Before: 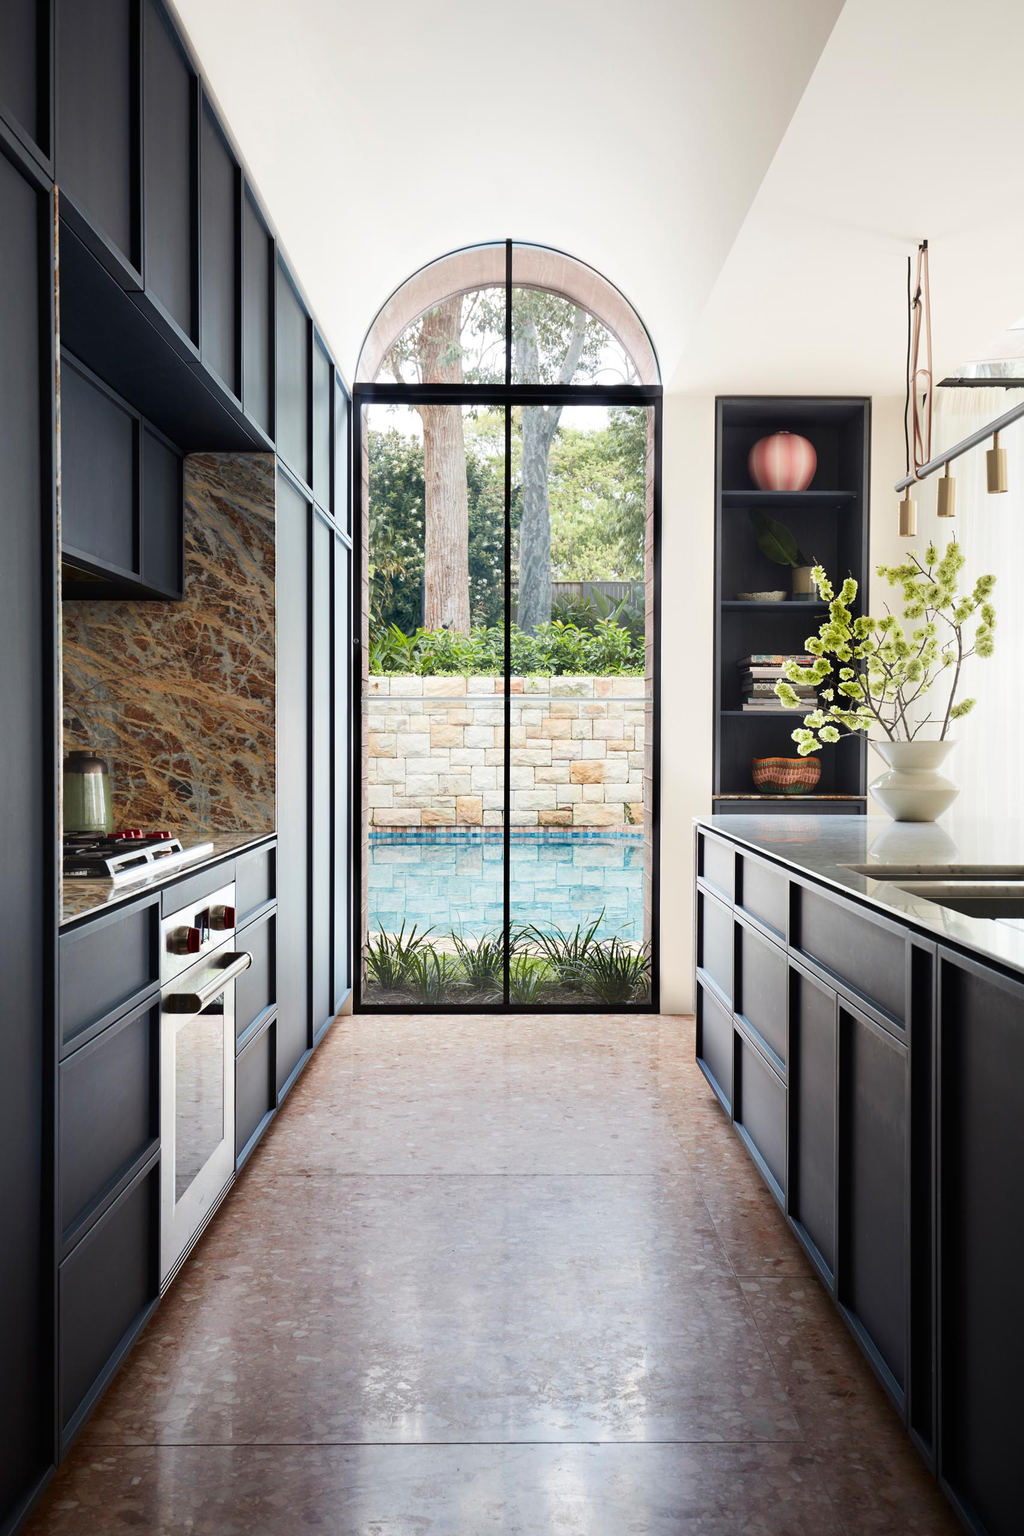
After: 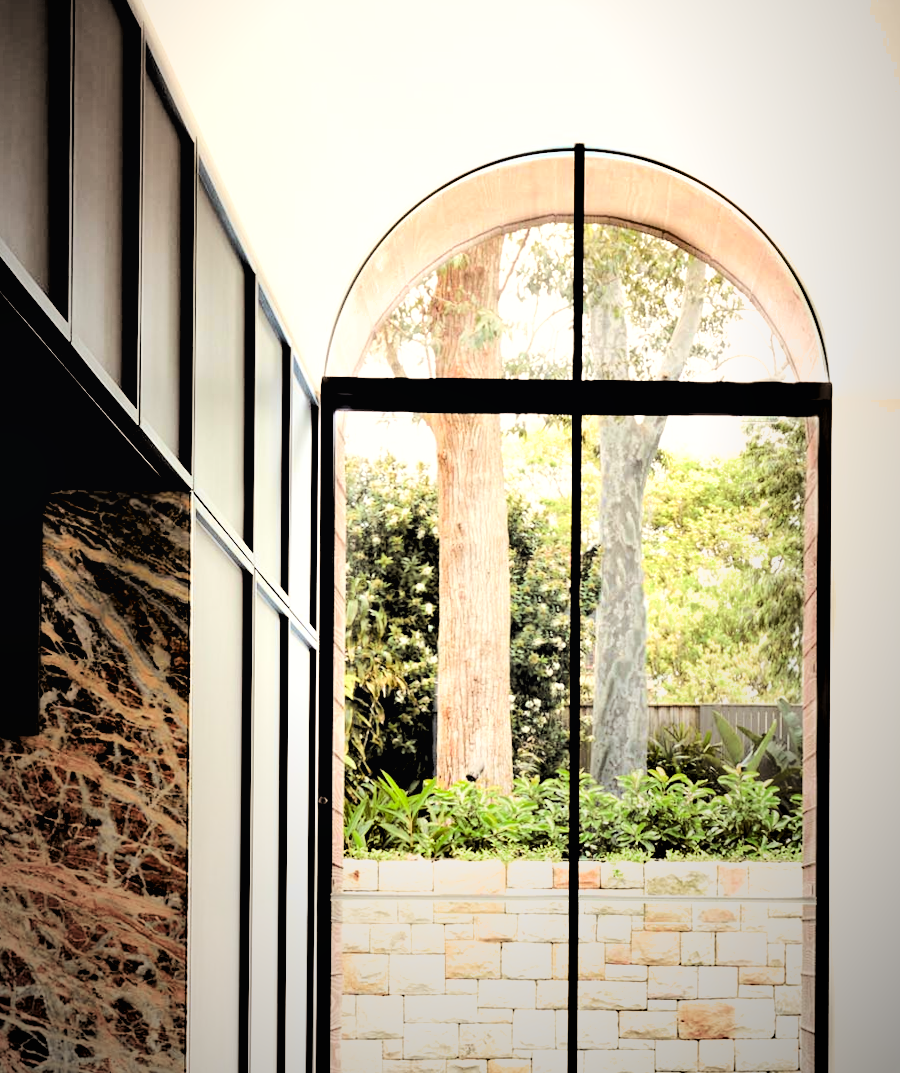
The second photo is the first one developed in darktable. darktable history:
color balance rgb: shadows lift › chroma 4.41%, shadows lift › hue 27°, power › chroma 2.5%, power › hue 70°, highlights gain › chroma 1%, highlights gain › hue 27°, saturation formula JzAzBz (2021)
exposure: compensate highlight preservation false
tone curve: curves: ch0 [(0, 0.013) (0.054, 0.018) (0.205, 0.191) (0.289, 0.292) (0.39, 0.424) (0.493, 0.551) (0.666, 0.743) (0.795, 0.841) (1, 0.998)]; ch1 [(0, 0) (0.385, 0.343) (0.439, 0.415) (0.494, 0.495) (0.501, 0.501) (0.51, 0.509) (0.548, 0.554) (0.586, 0.614) (0.66, 0.706) (0.783, 0.804) (1, 1)]; ch2 [(0, 0) (0.304, 0.31) (0.403, 0.399) (0.441, 0.428) (0.47, 0.469) (0.498, 0.496) (0.524, 0.538) (0.566, 0.579) (0.633, 0.665) (0.7, 0.711) (1, 1)], color space Lab, independent channels, preserve colors none
rotate and perspective: rotation 0.226°, lens shift (vertical) -0.042, crop left 0.023, crop right 0.982, crop top 0.006, crop bottom 0.994
vignetting: fall-off start 72.14%, fall-off radius 108.07%, brightness -0.713, saturation -0.488, center (-0.054, -0.359), width/height ratio 0.729
shadows and highlights: soften with gaussian
filmic rgb: middle gray luminance 13.55%, black relative exposure -1.97 EV, white relative exposure 3.1 EV, threshold 6 EV, target black luminance 0%, hardness 1.79, latitude 59.23%, contrast 1.728, highlights saturation mix 5%, shadows ↔ highlights balance -37.52%, add noise in highlights 0, color science v3 (2019), use custom middle-gray values true, iterations of high-quality reconstruction 0, contrast in highlights soft, enable highlight reconstruction true
crop: left 15.306%, top 9.065%, right 30.789%, bottom 48.638%
